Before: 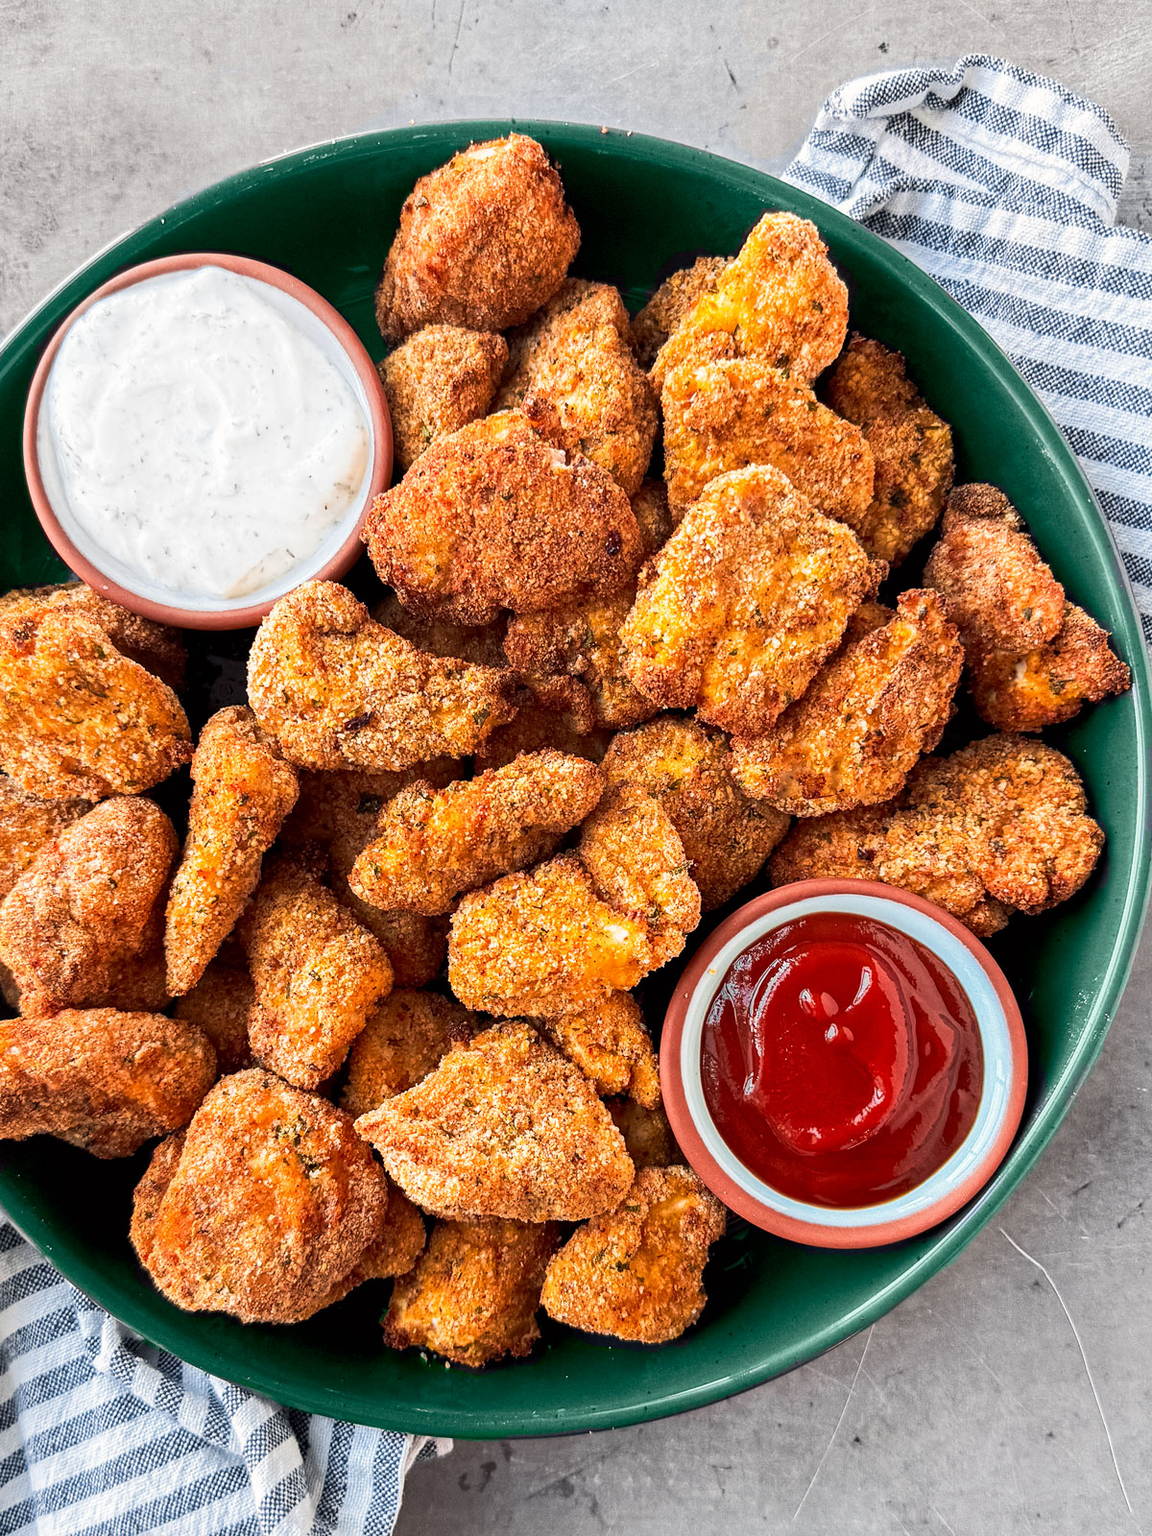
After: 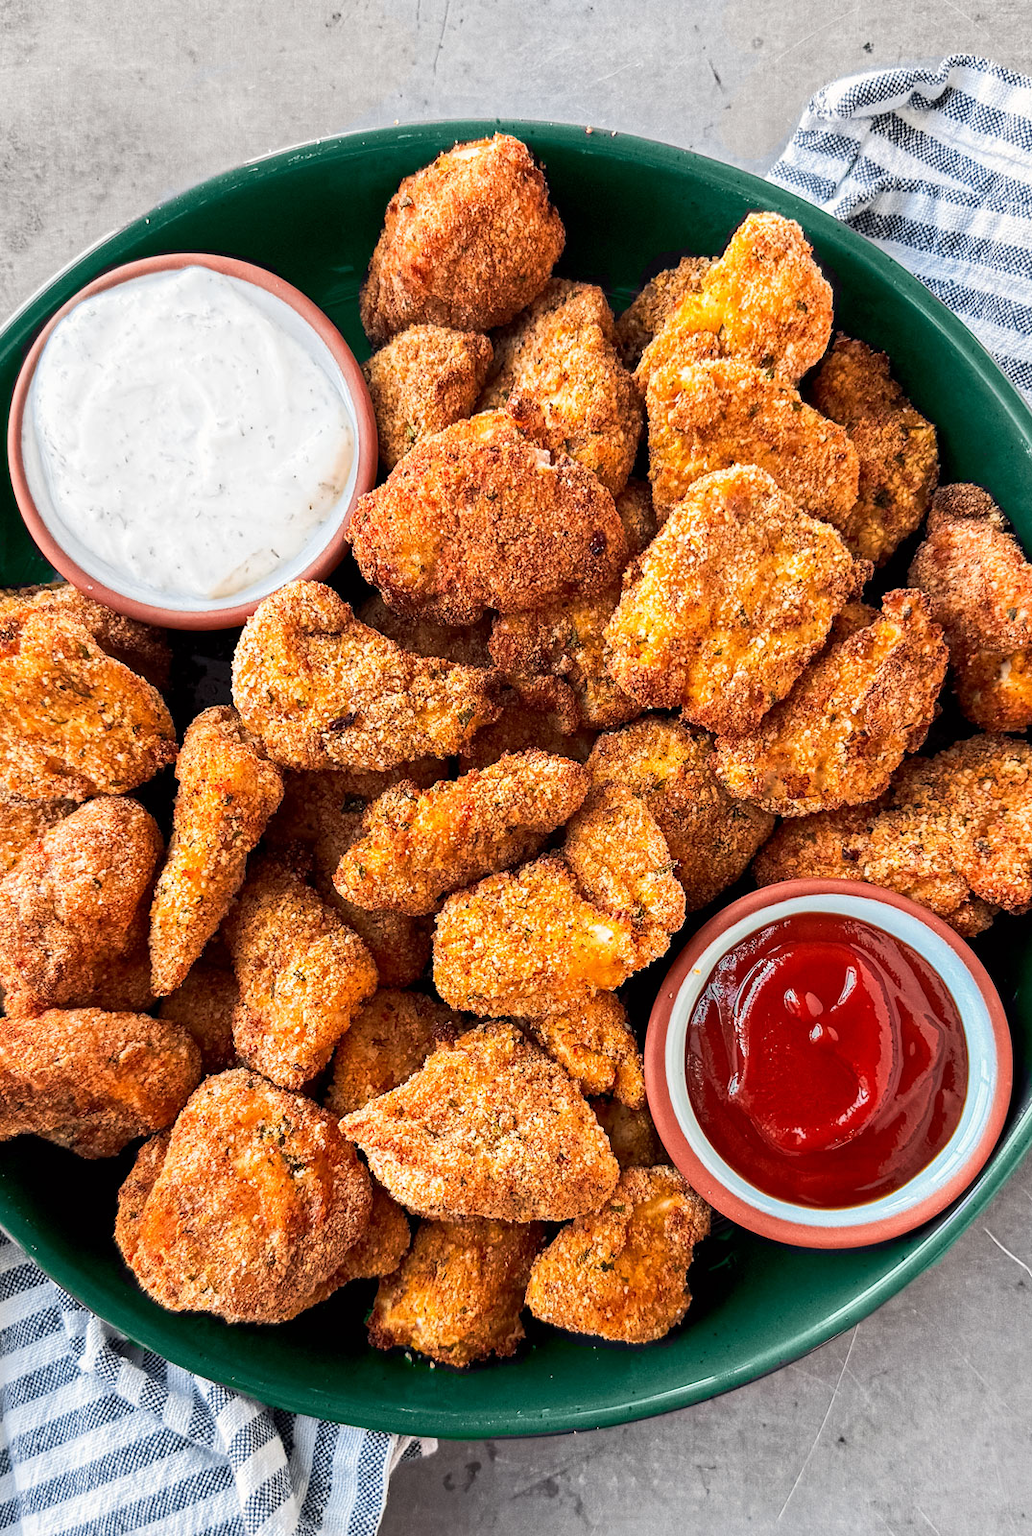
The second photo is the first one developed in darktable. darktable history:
crop and rotate: left 1.357%, right 8.929%
